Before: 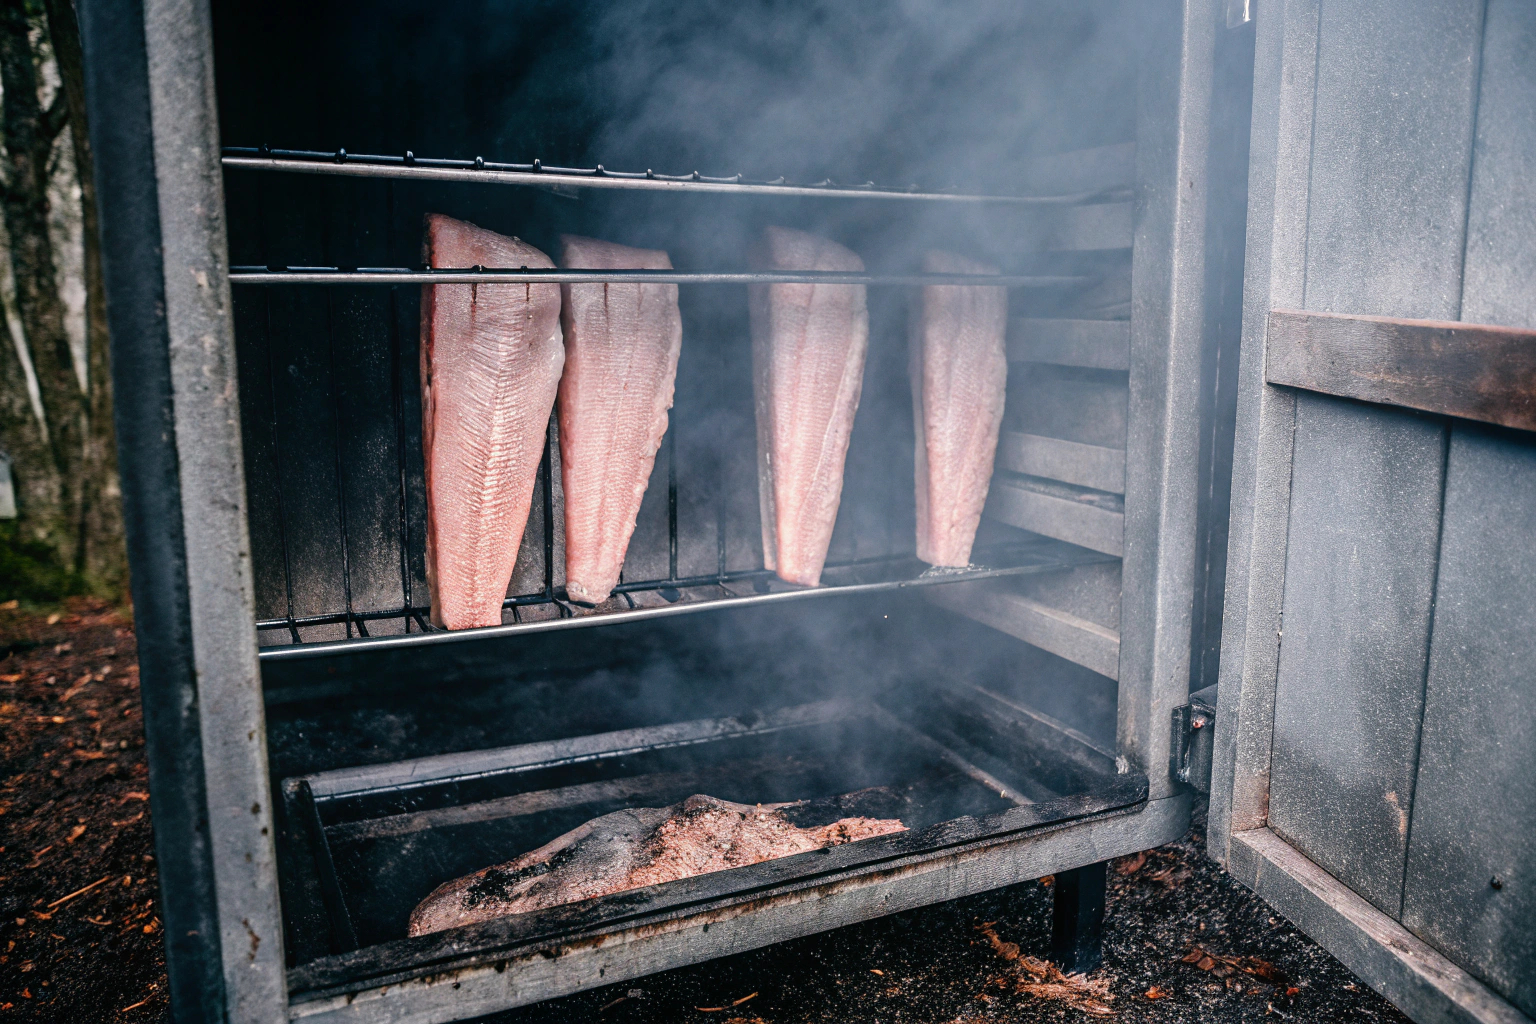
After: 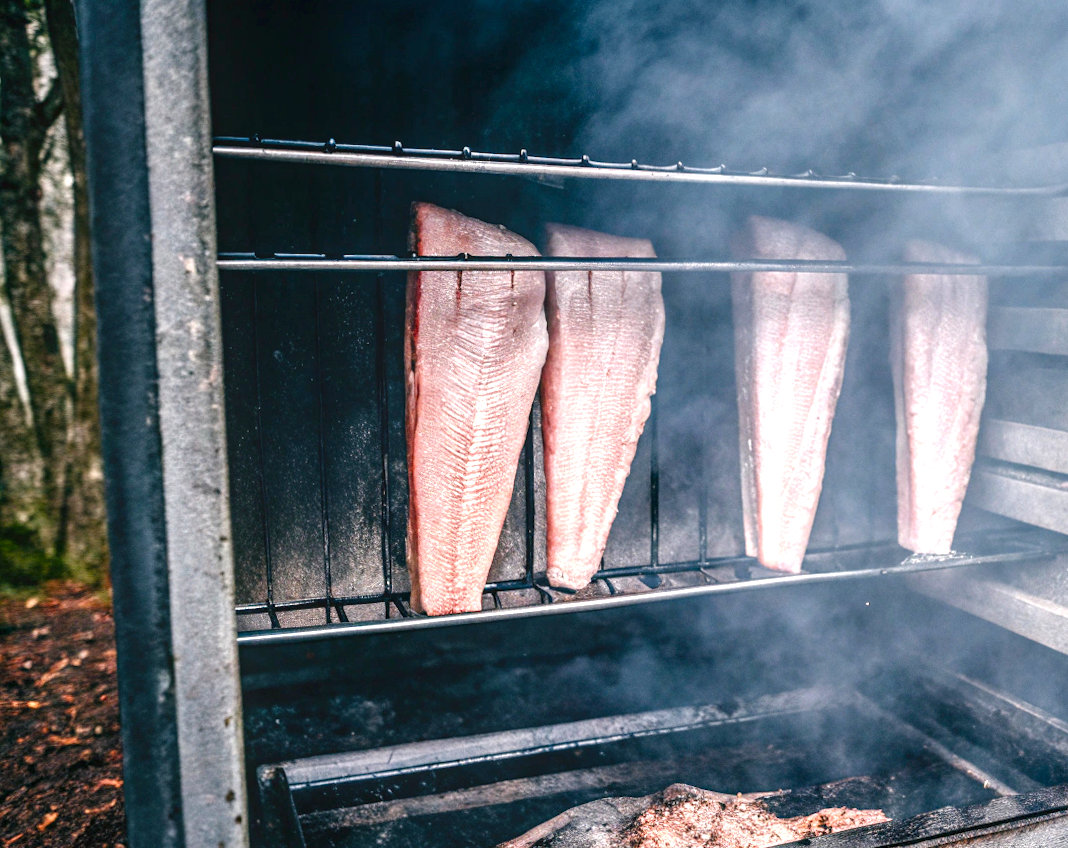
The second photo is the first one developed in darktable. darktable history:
exposure: black level correction -0.002, exposure 0.708 EV, compensate exposure bias true, compensate highlight preservation false
color balance rgb: perceptual saturation grading › global saturation 20%, perceptual saturation grading › highlights -25%, perceptual saturation grading › shadows 25%
local contrast: detail 130%
crop: right 28.885%, bottom 16.626%
rotate and perspective: rotation 0.226°, lens shift (vertical) -0.042, crop left 0.023, crop right 0.982, crop top 0.006, crop bottom 0.994
